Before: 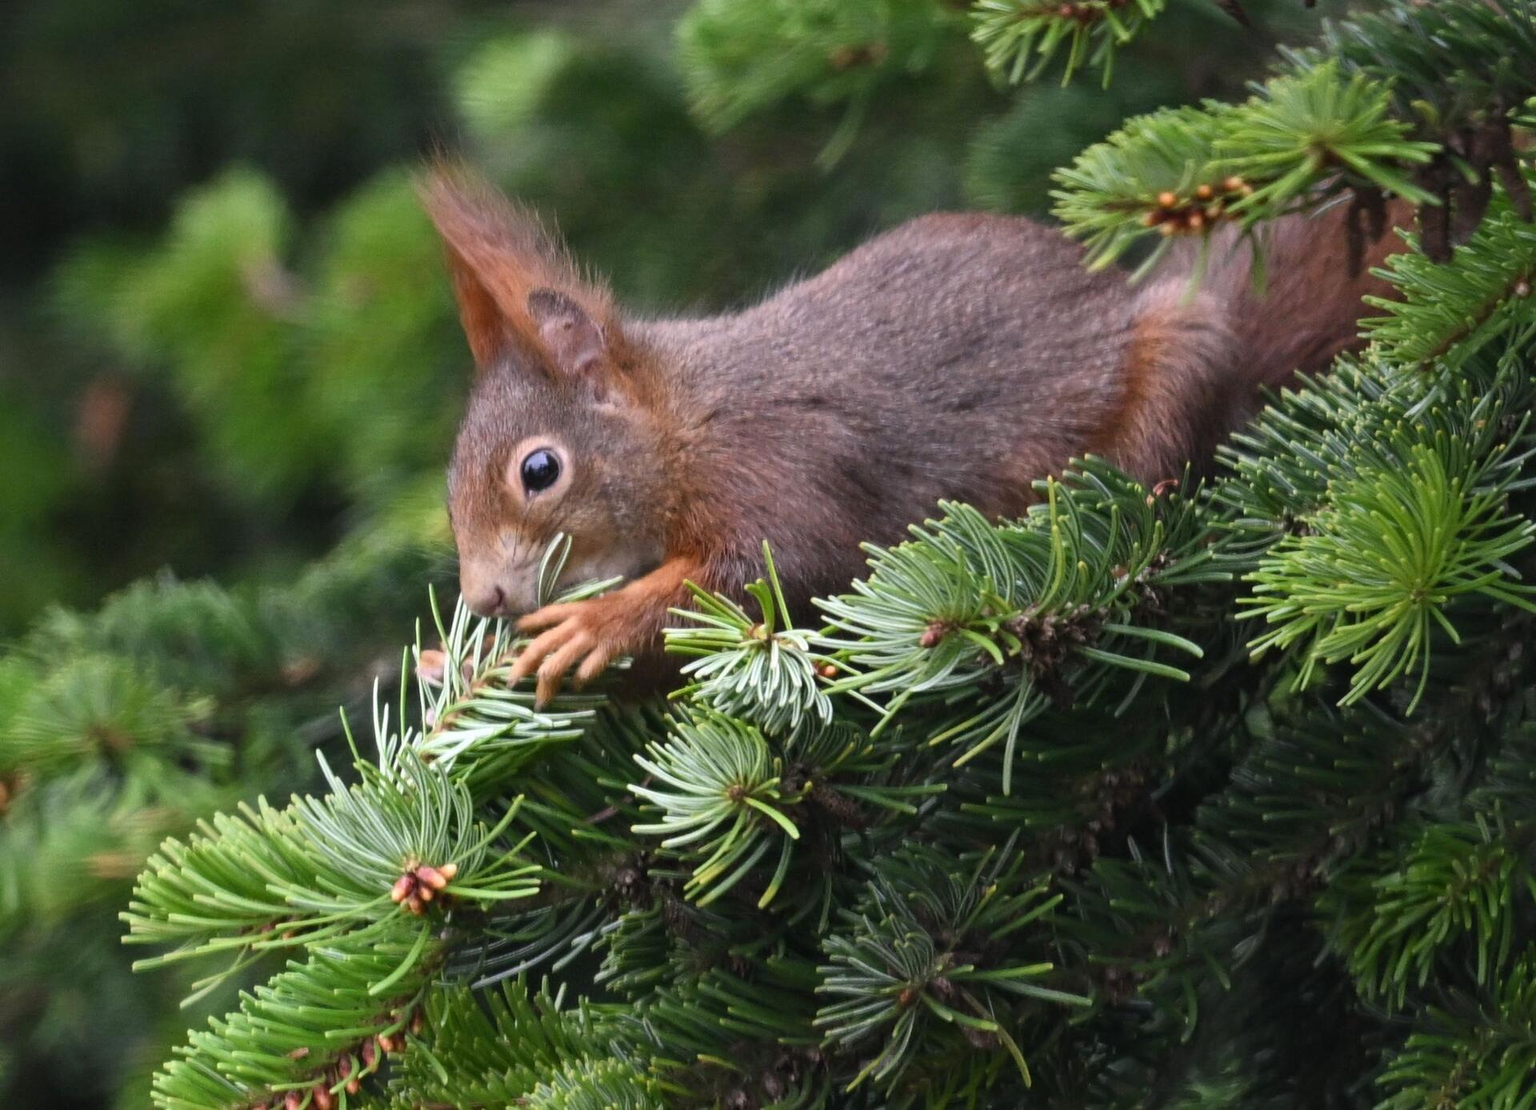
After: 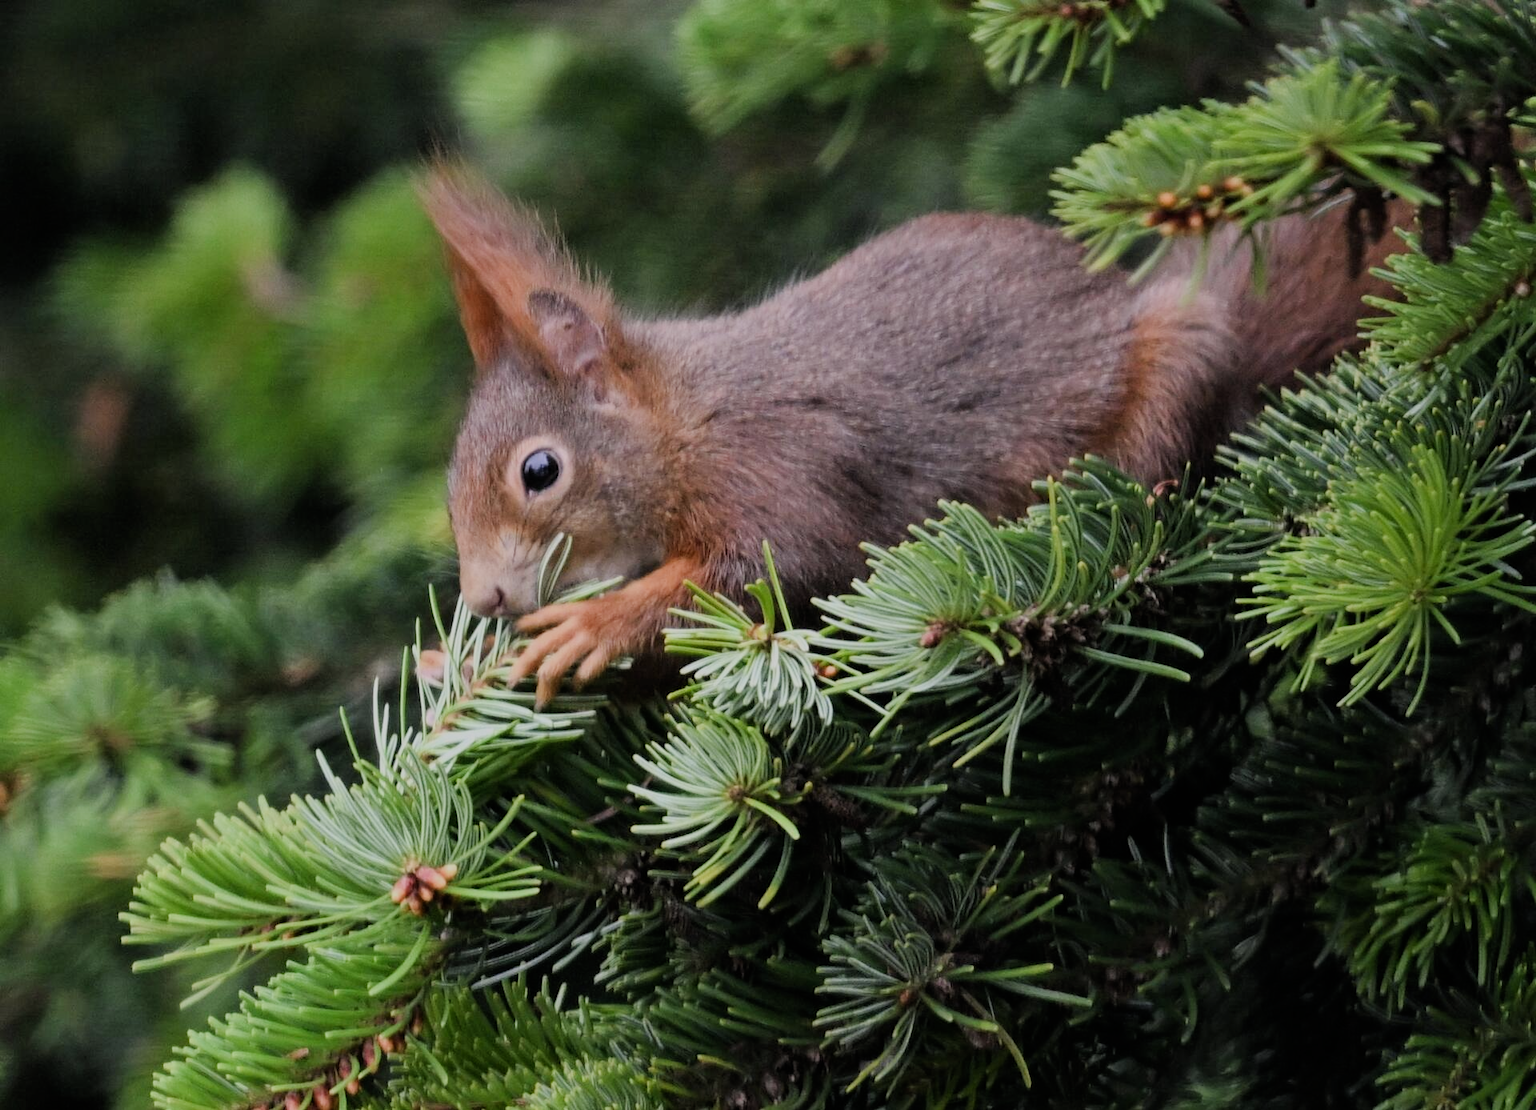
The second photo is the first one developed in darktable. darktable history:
filmic rgb: black relative exposure -6.82 EV, white relative exposure 5.94 EV, hardness 2.69
